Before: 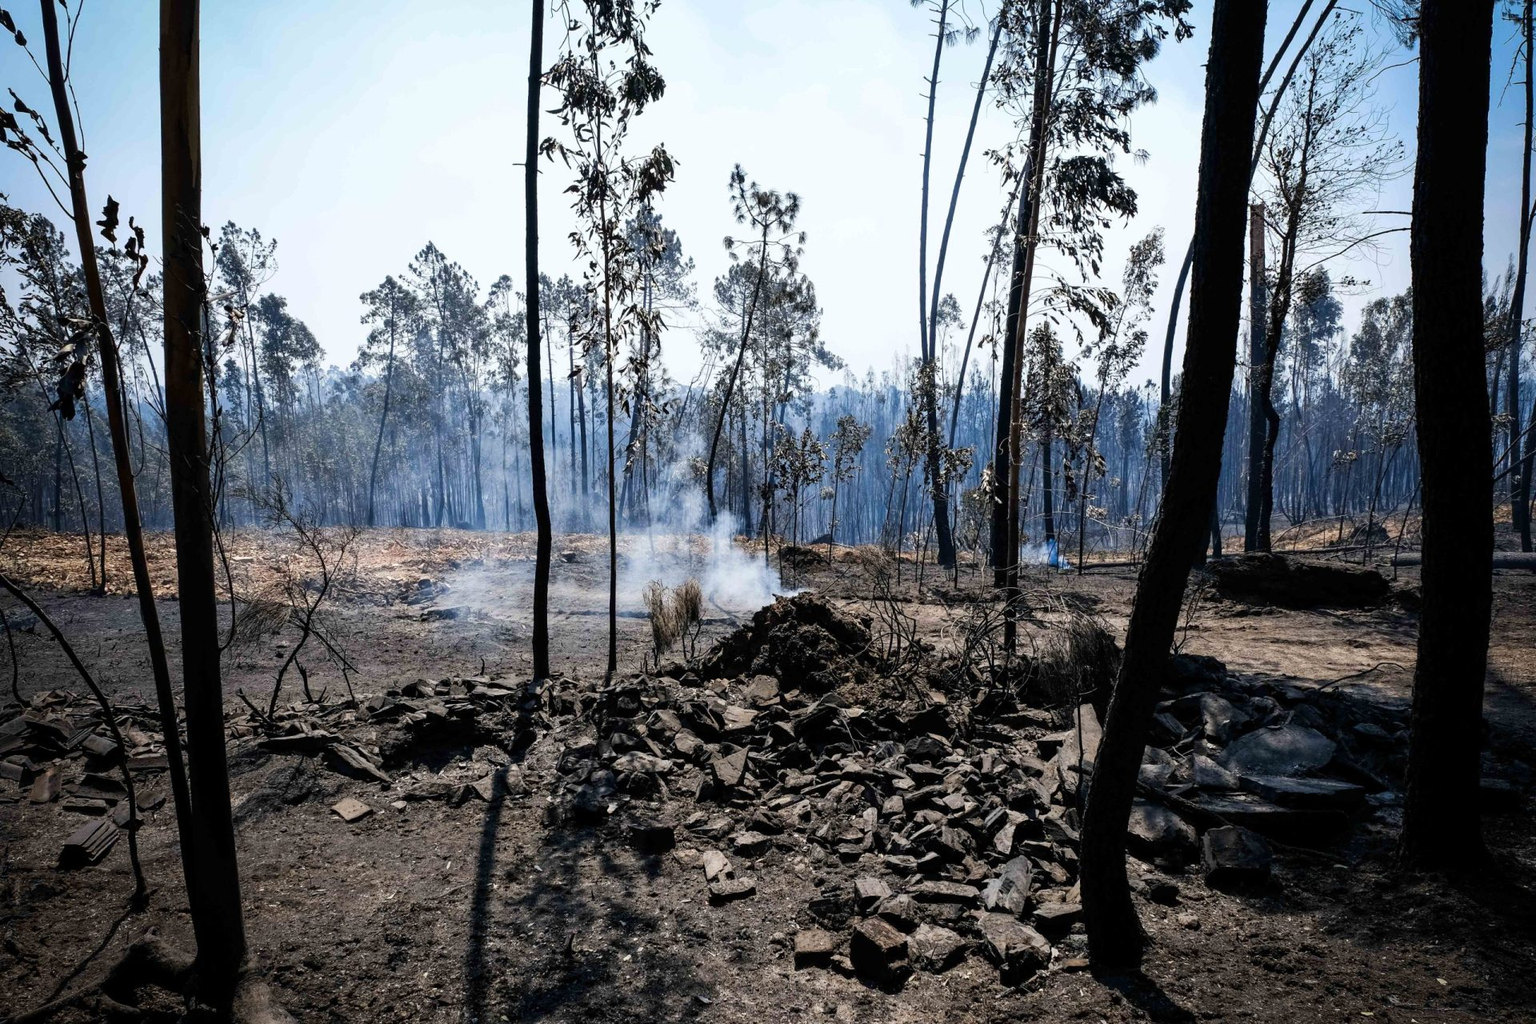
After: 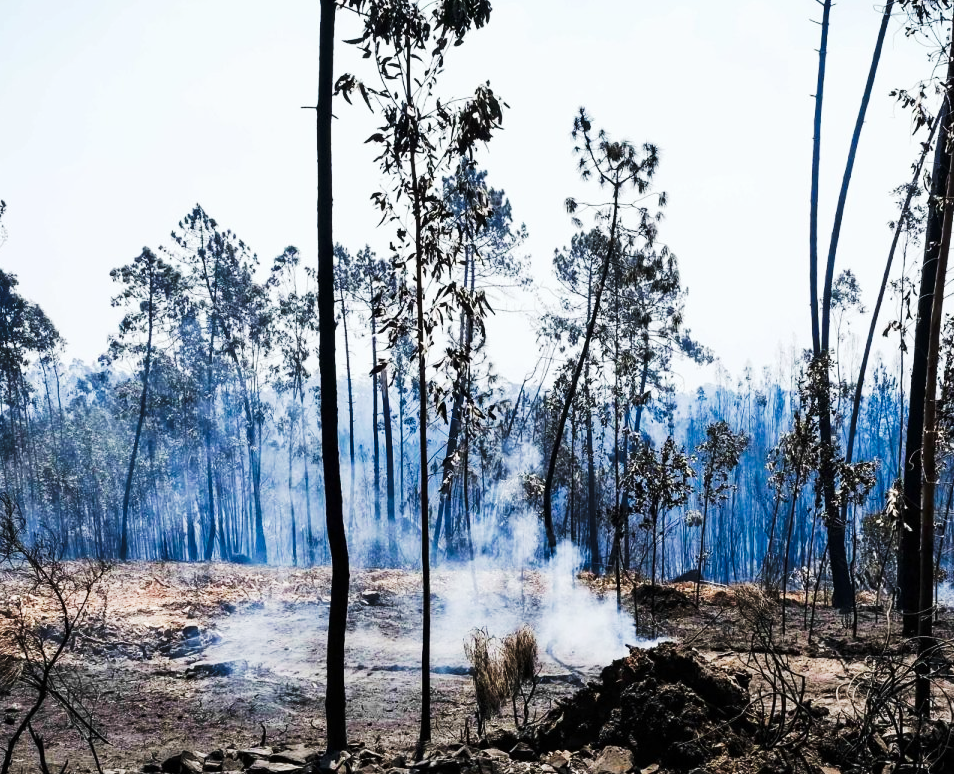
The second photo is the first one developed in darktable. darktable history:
exposure: exposure -0.024 EV, compensate highlight preservation false
crop: left 17.712%, top 7.67%, right 32.586%, bottom 31.806%
tone curve: curves: ch0 [(0, 0) (0.288, 0.201) (0.683, 0.793) (1, 1)], preserve colors none
